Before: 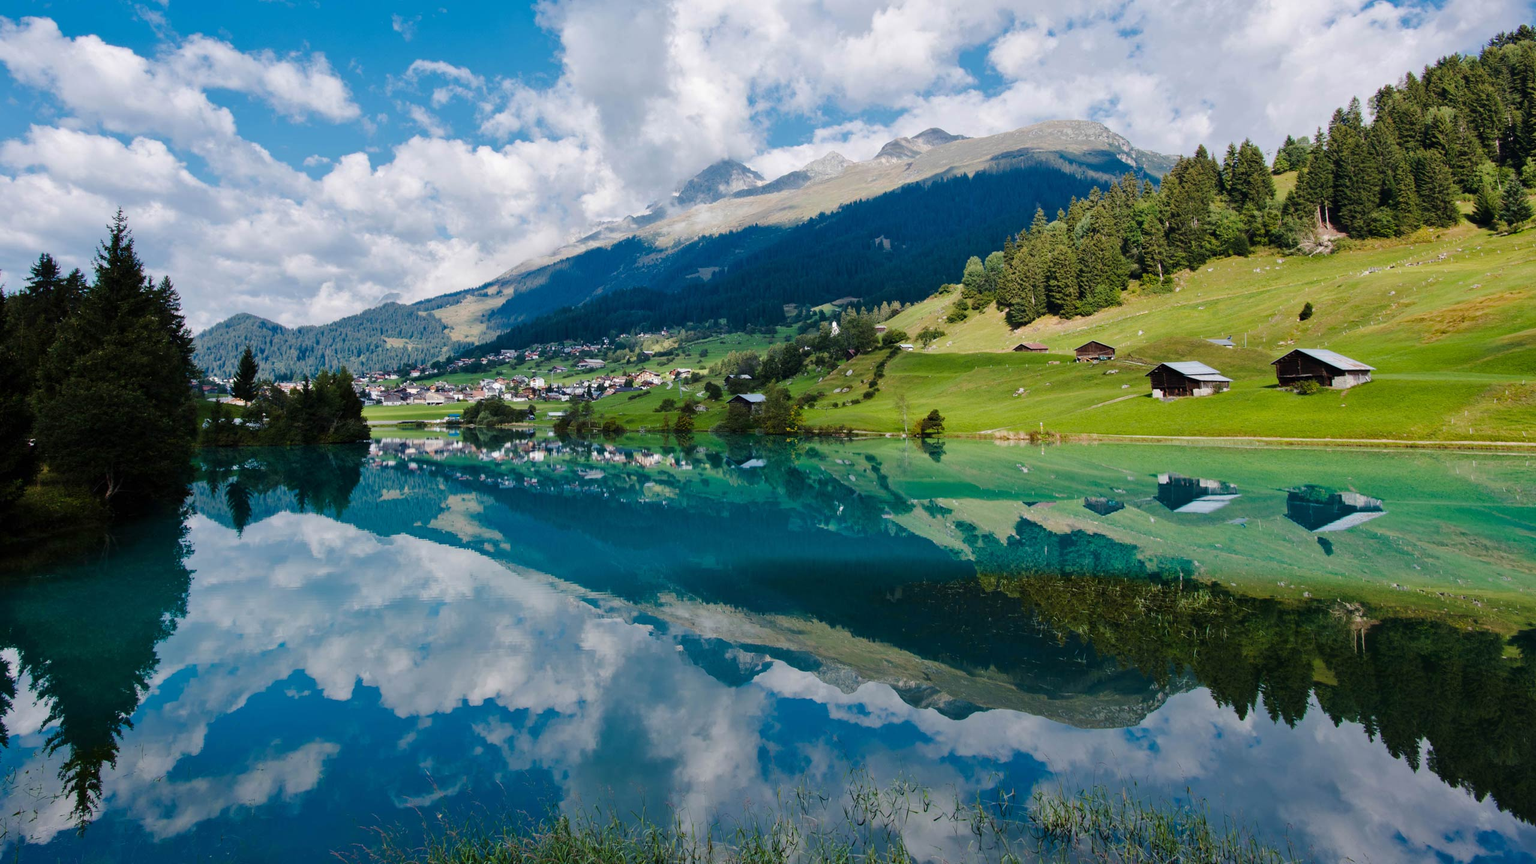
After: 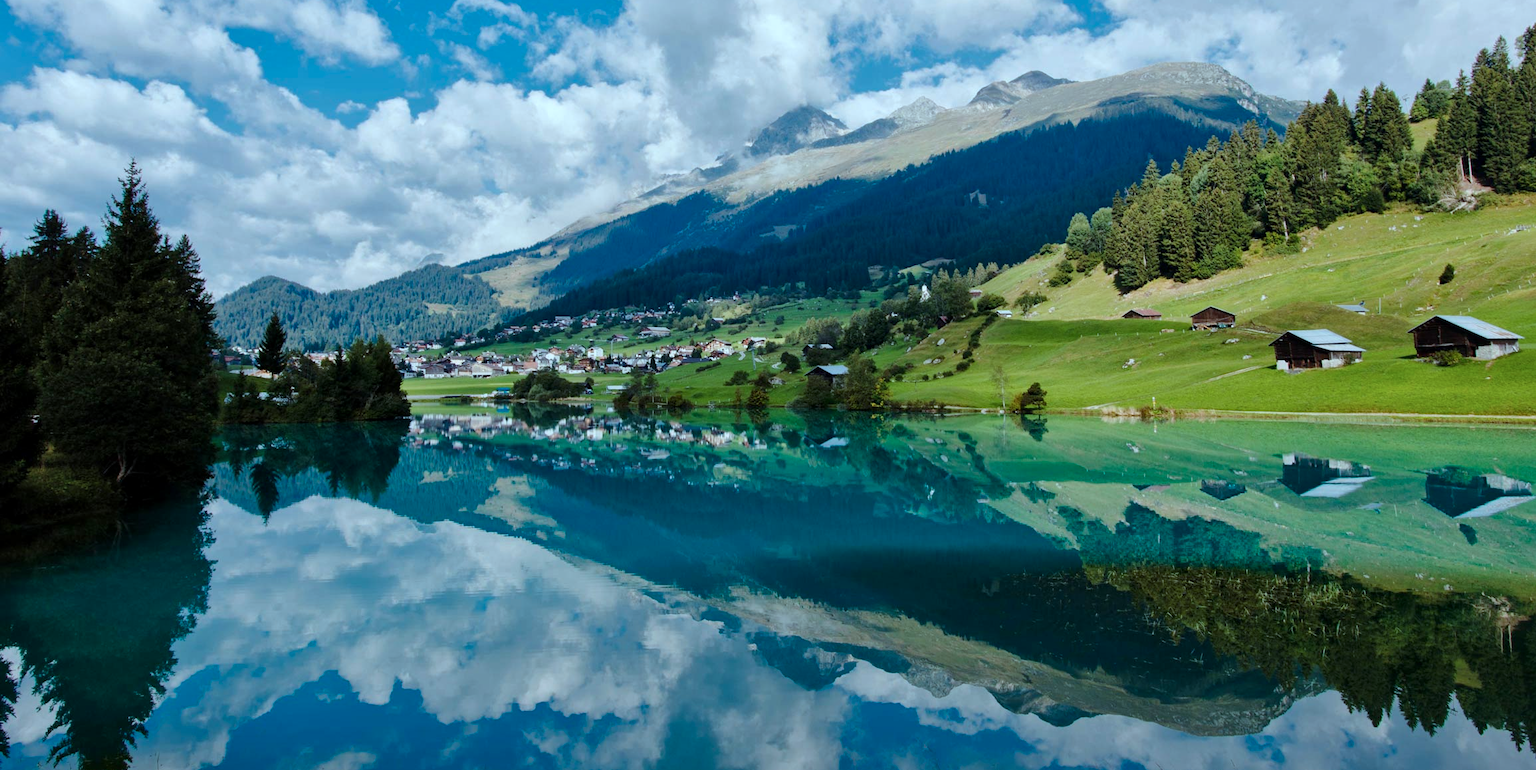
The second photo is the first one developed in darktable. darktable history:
color correction: highlights a* -10.04, highlights b* -10.37
local contrast: mode bilateral grid, contrast 20, coarseness 50, detail 120%, midtone range 0.2
crop: top 7.49%, right 9.717%, bottom 11.943%
exposure: exposure -0.116 EV, compensate exposure bias true, compensate highlight preservation false
